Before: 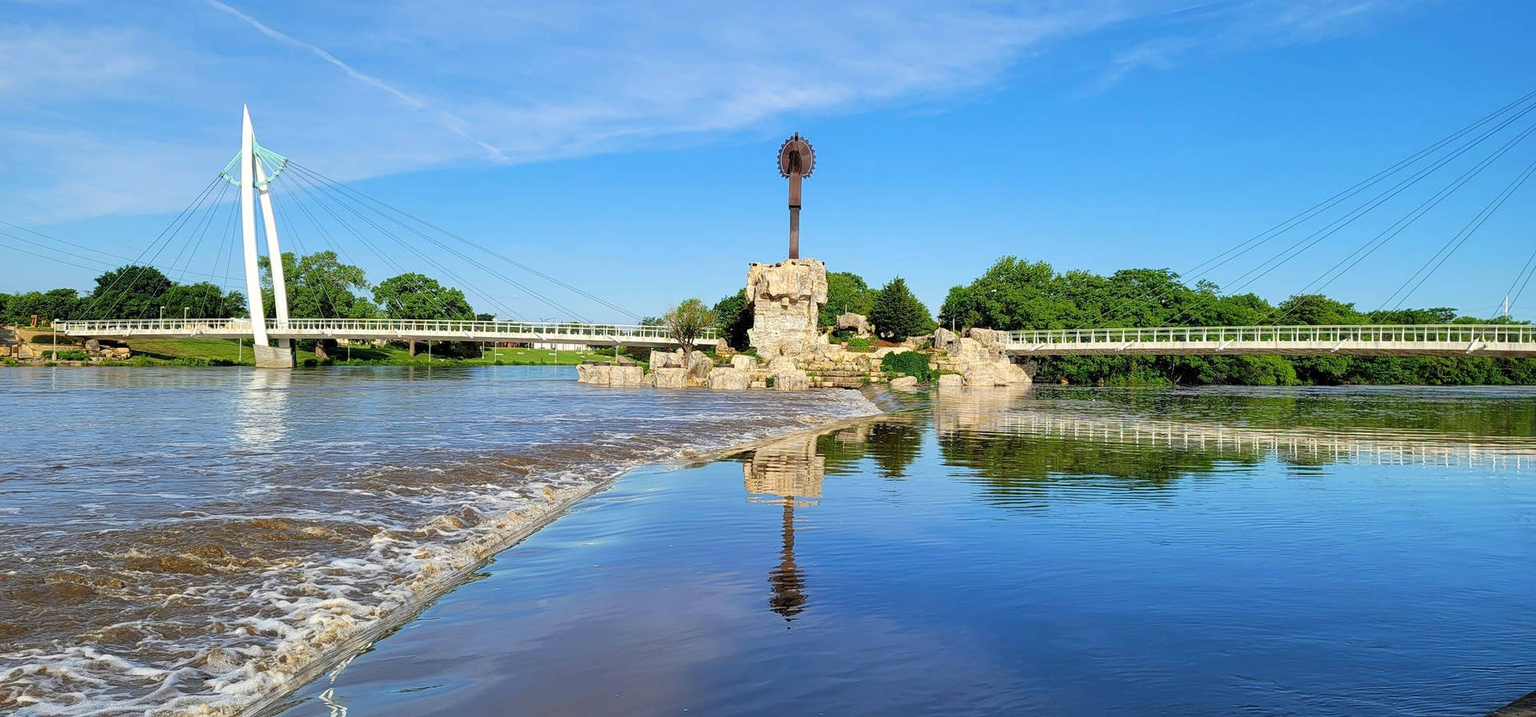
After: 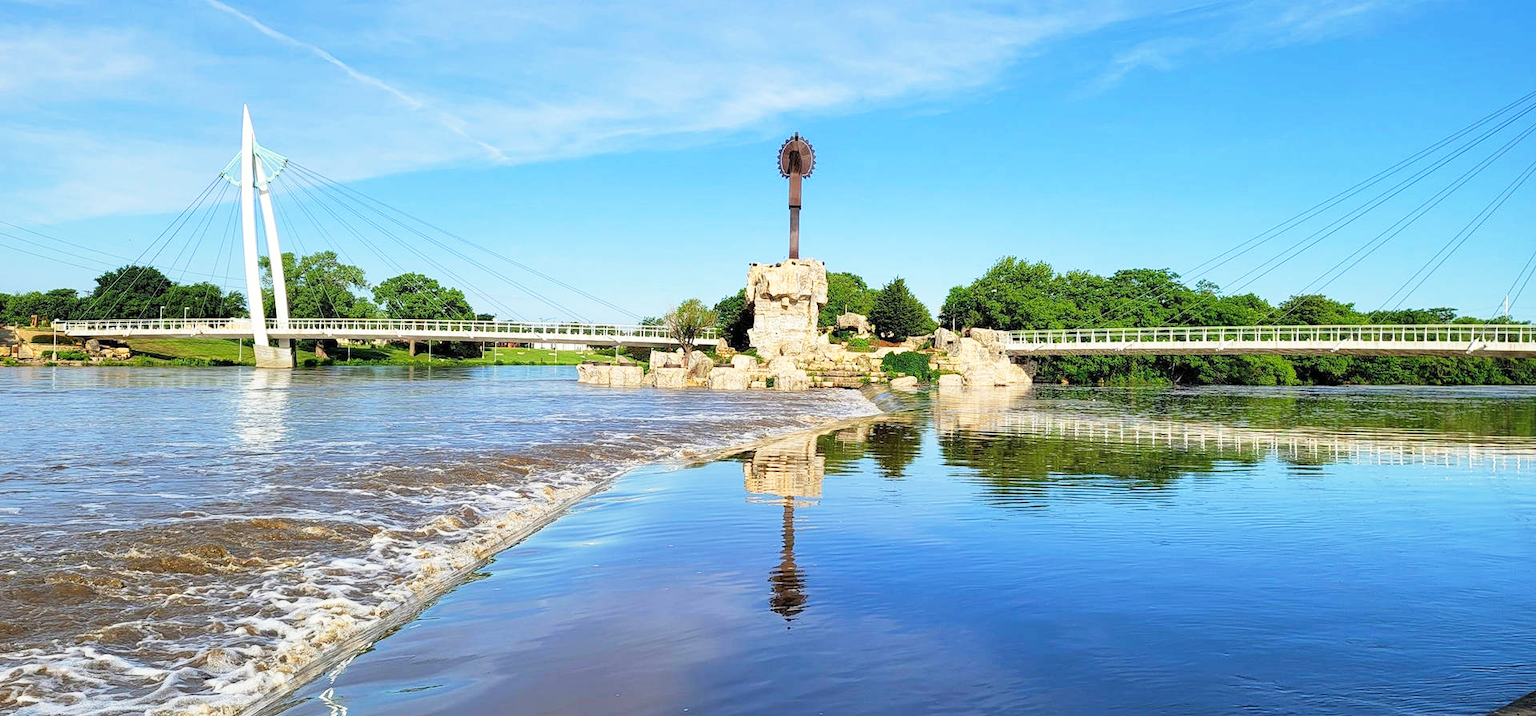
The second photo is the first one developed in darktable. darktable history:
white balance: emerald 1
base curve: curves: ch0 [(0, 0) (0.579, 0.807) (1, 1)], preserve colors none
exposure: compensate highlight preservation false
